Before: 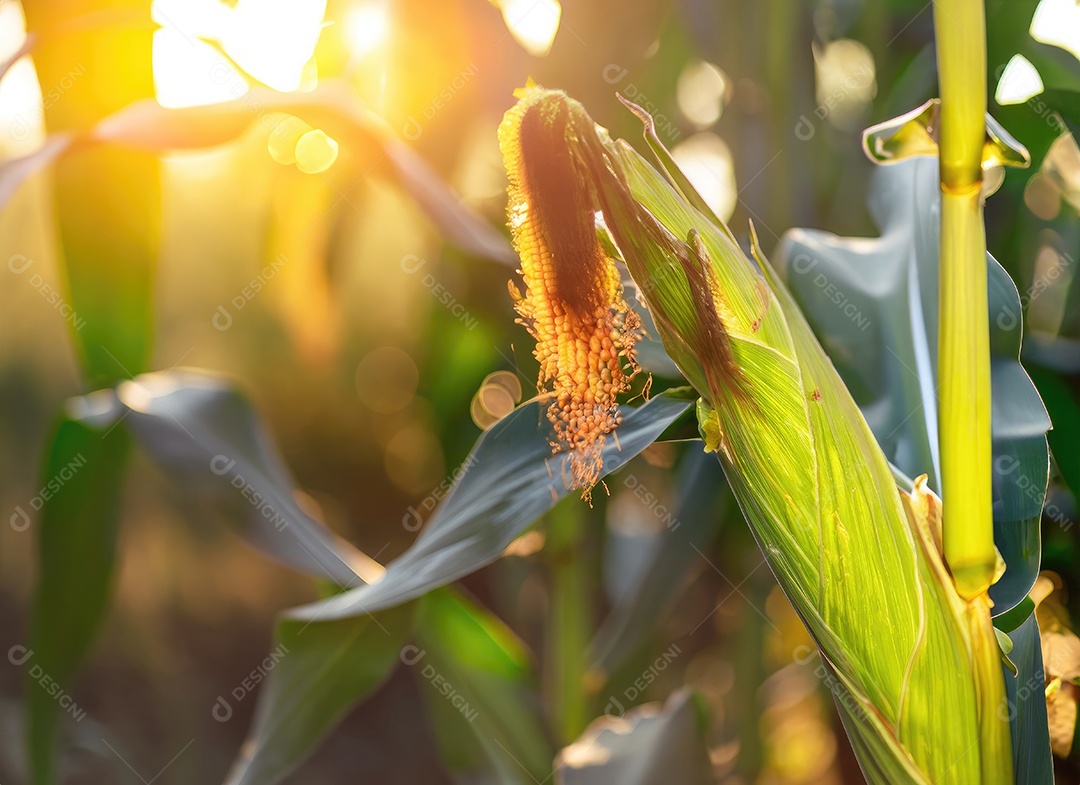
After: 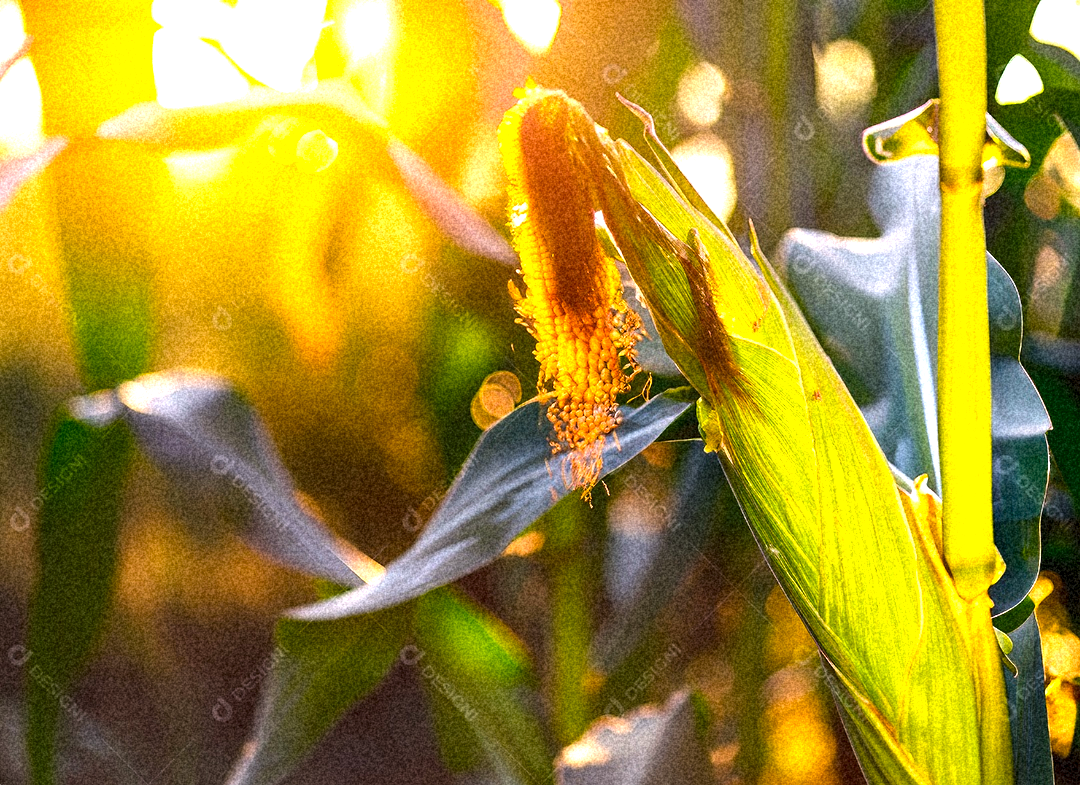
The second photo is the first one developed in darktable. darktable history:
grain: coarseness 46.9 ISO, strength 50.21%, mid-tones bias 0%
color balance rgb: linear chroma grading › global chroma 15%, perceptual saturation grading › global saturation 30%
white balance: red 1.05, blue 1.072
tone equalizer: -8 EV -0.75 EV, -7 EV -0.7 EV, -6 EV -0.6 EV, -5 EV -0.4 EV, -3 EV 0.4 EV, -2 EV 0.6 EV, -1 EV 0.7 EV, +0 EV 0.75 EV, edges refinement/feathering 500, mask exposure compensation -1.57 EV, preserve details no
contrast brightness saturation: saturation -0.05
